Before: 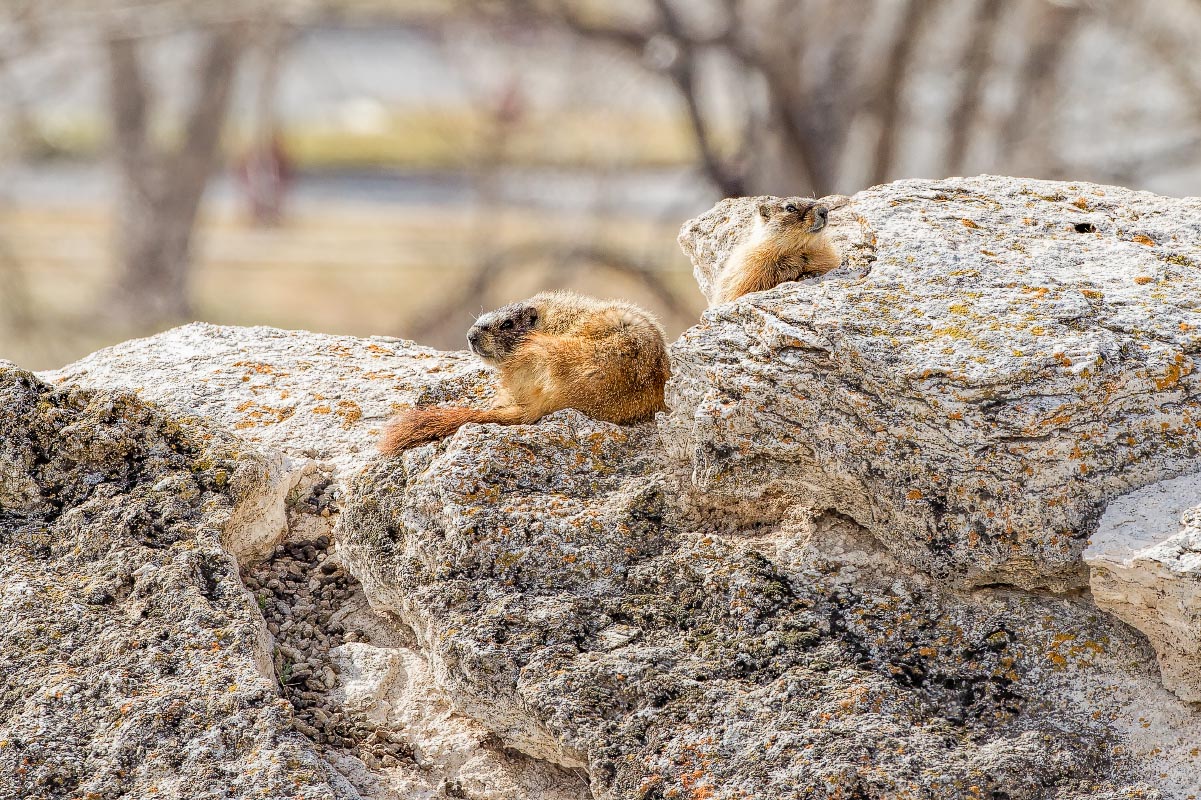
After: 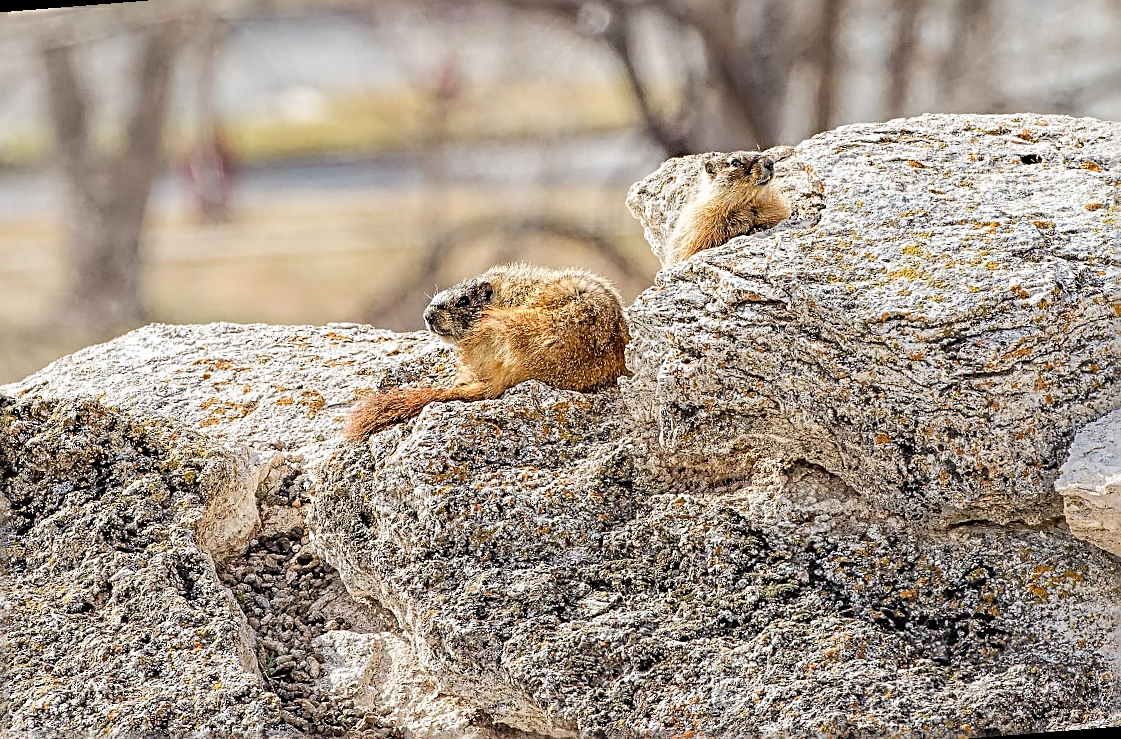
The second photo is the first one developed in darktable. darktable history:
sharpen: radius 3.025, amount 0.757
white balance: emerald 1
tone equalizer: on, module defaults
rotate and perspective: rotation -4.57°, crop left 0.054, crop right 0.944, crop top 0.087, crop bottom 0.914
